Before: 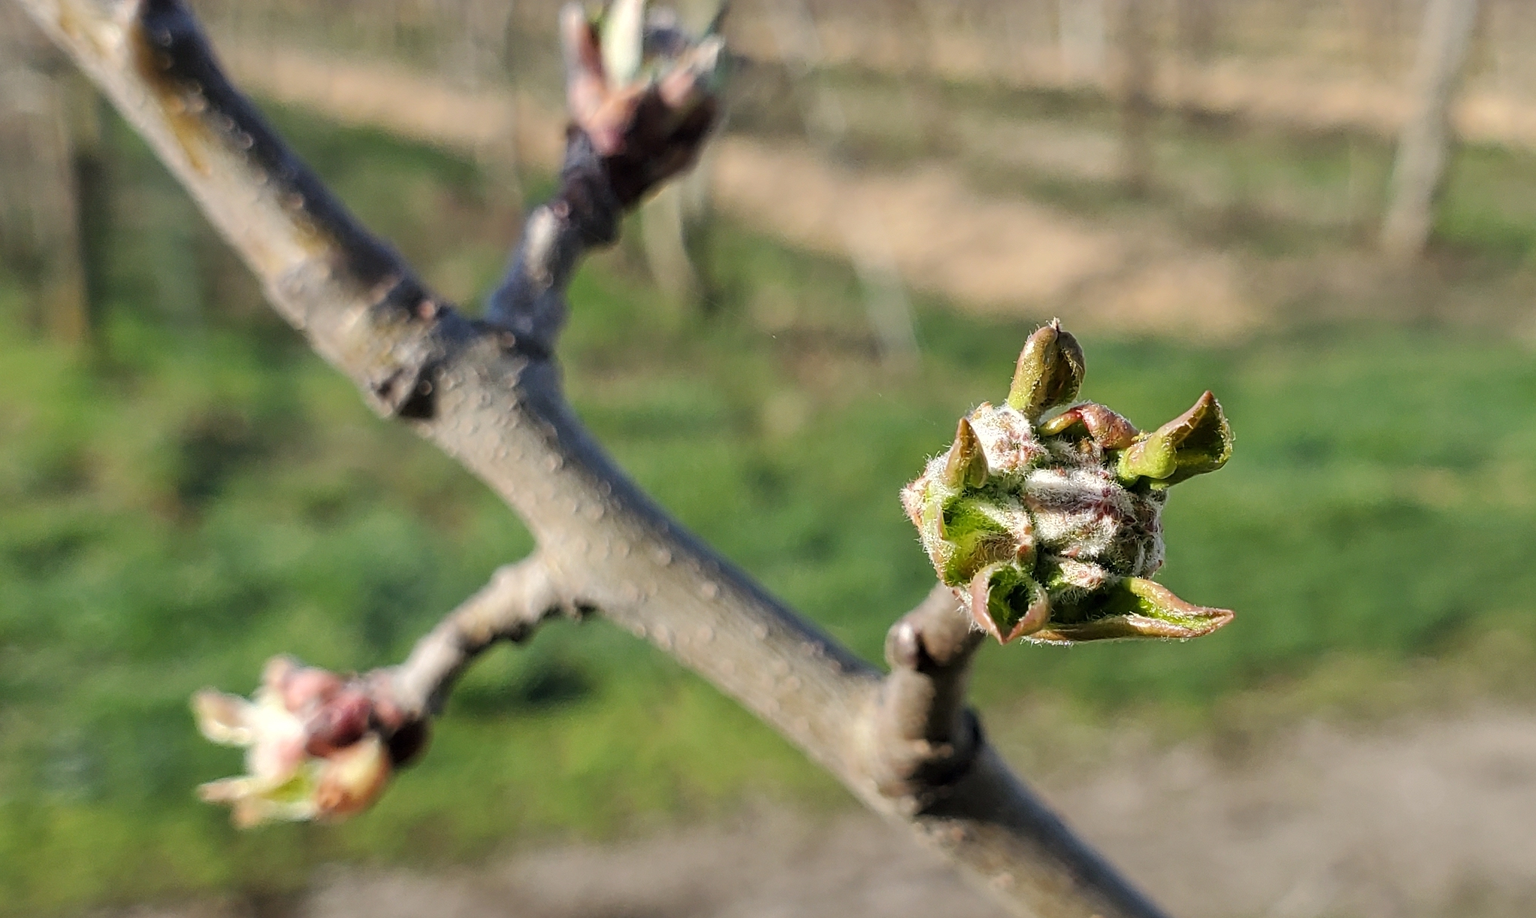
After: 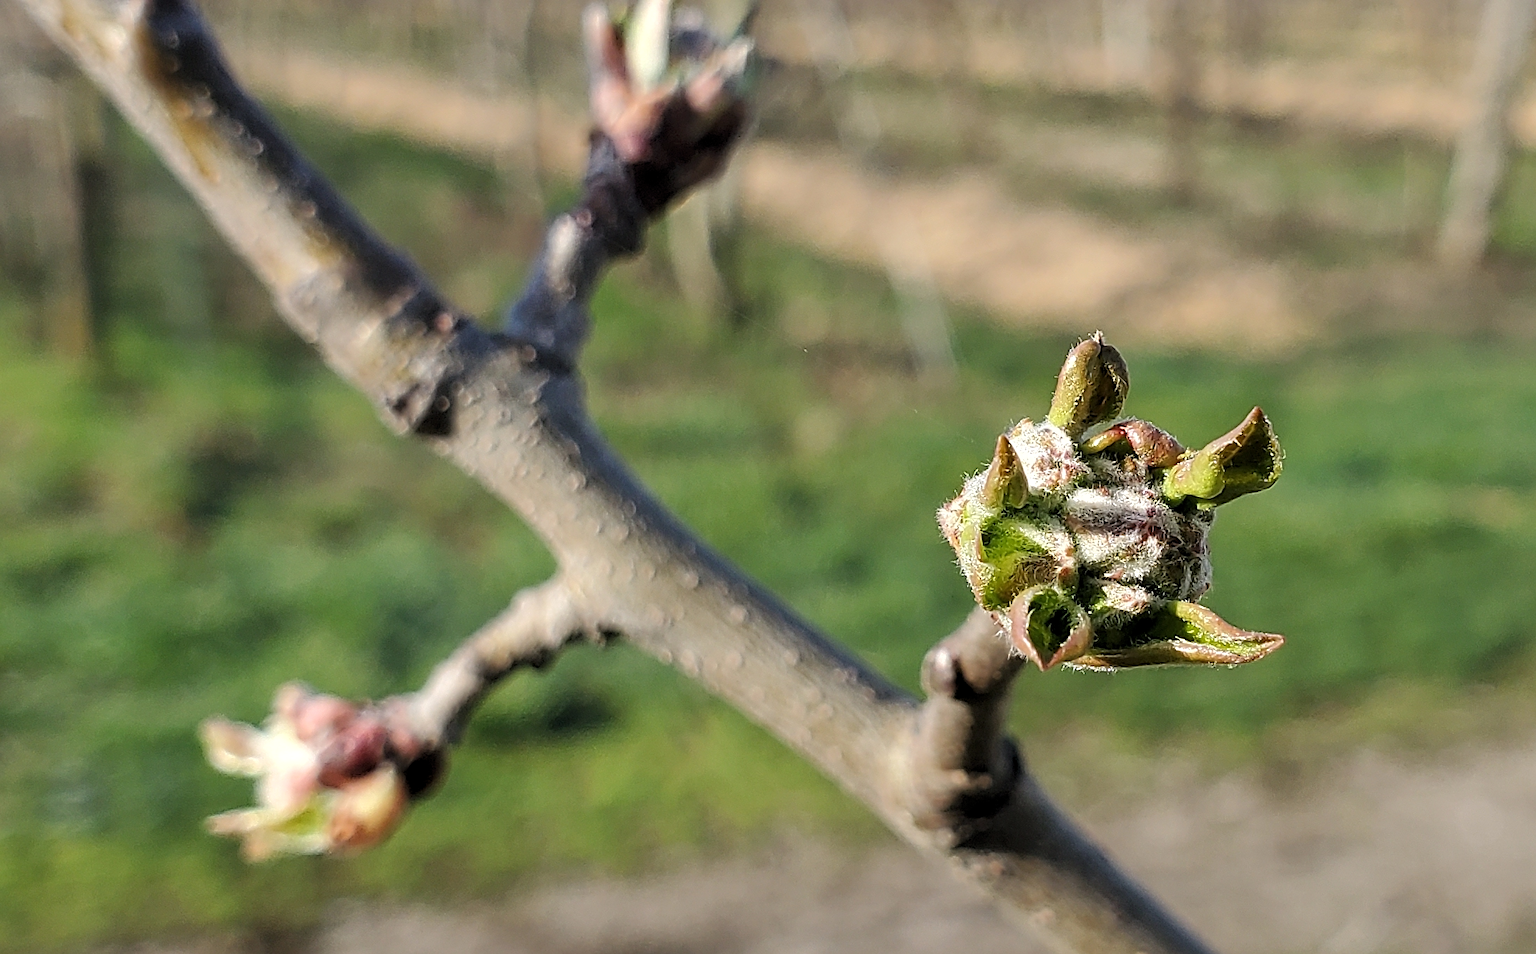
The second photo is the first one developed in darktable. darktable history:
sharpen: on, module defaults
crop: right 3.874%, bottom 0.042%
levels: levels [0.026, 0.507, 0.987]
